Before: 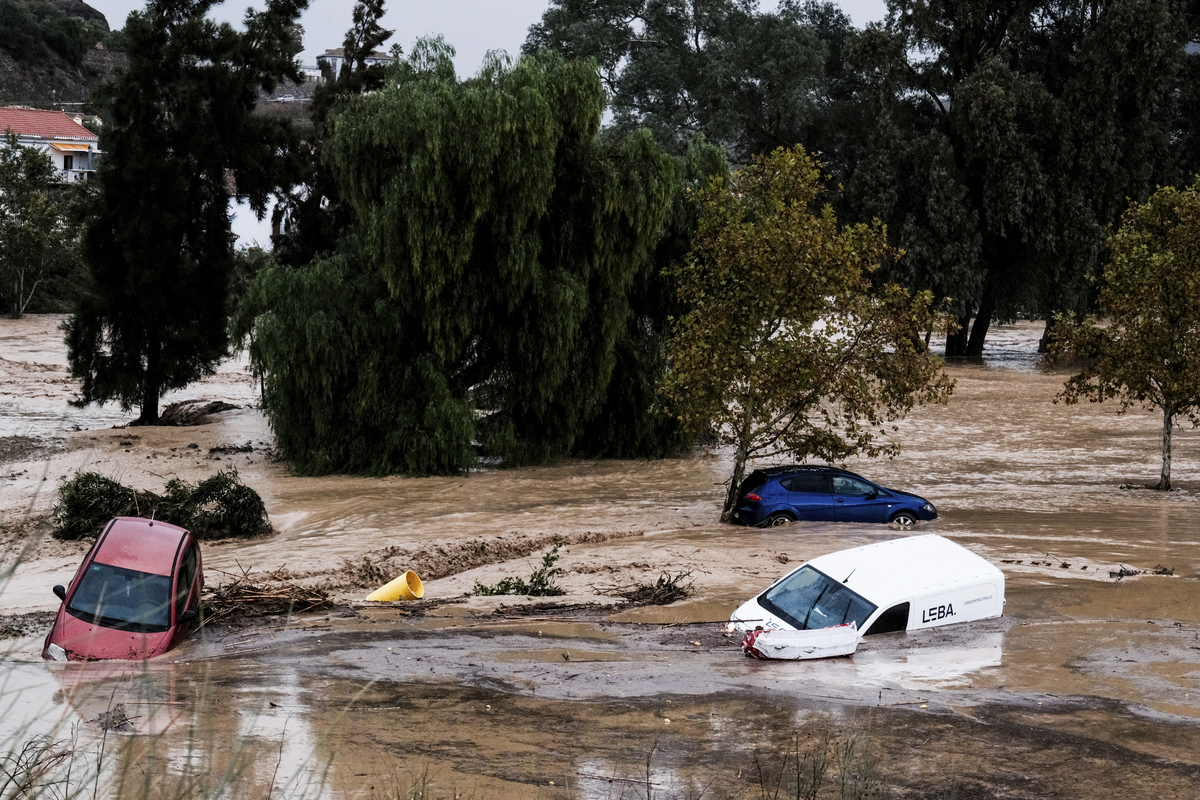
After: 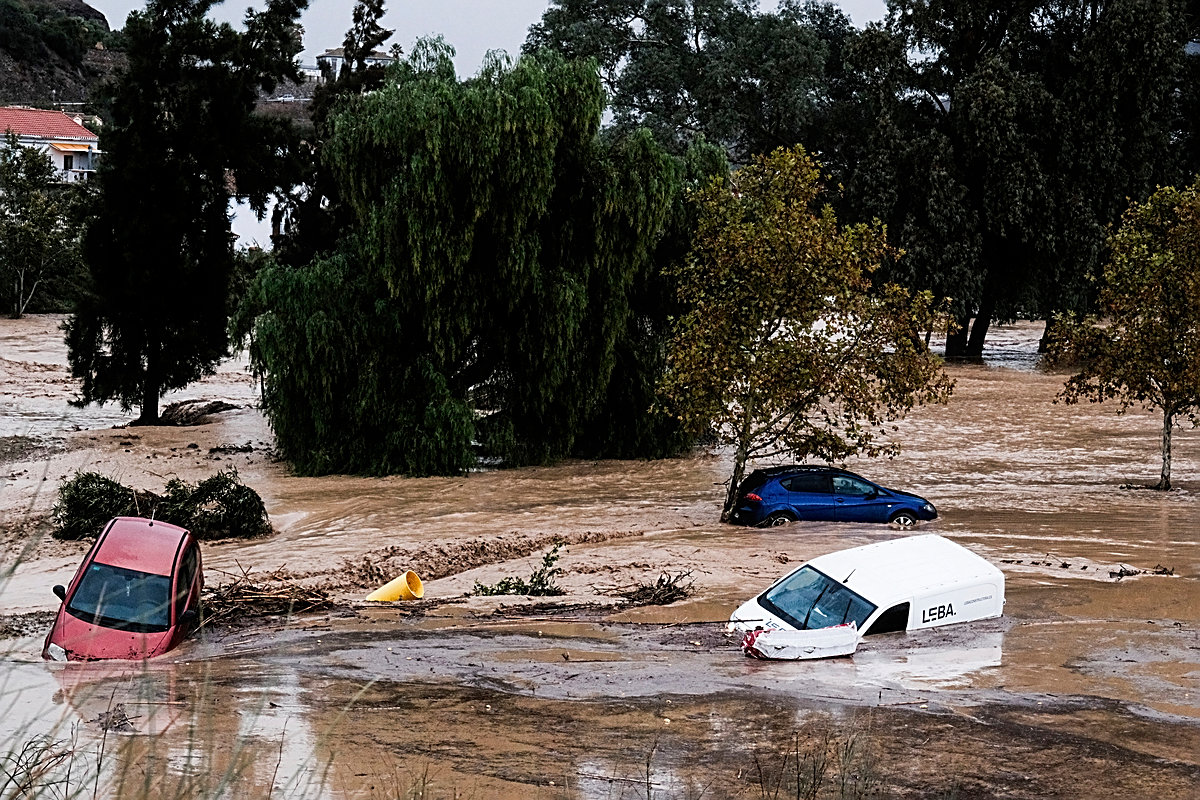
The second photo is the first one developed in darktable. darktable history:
sharpen: amount 0.75
contrast equalizer: y [[0.5, 0.5, 0.472, 0.5, 0.5, 0.5], [0.5 ×6], [0.5 ×6], [0 ×6], [0 ×6]]
